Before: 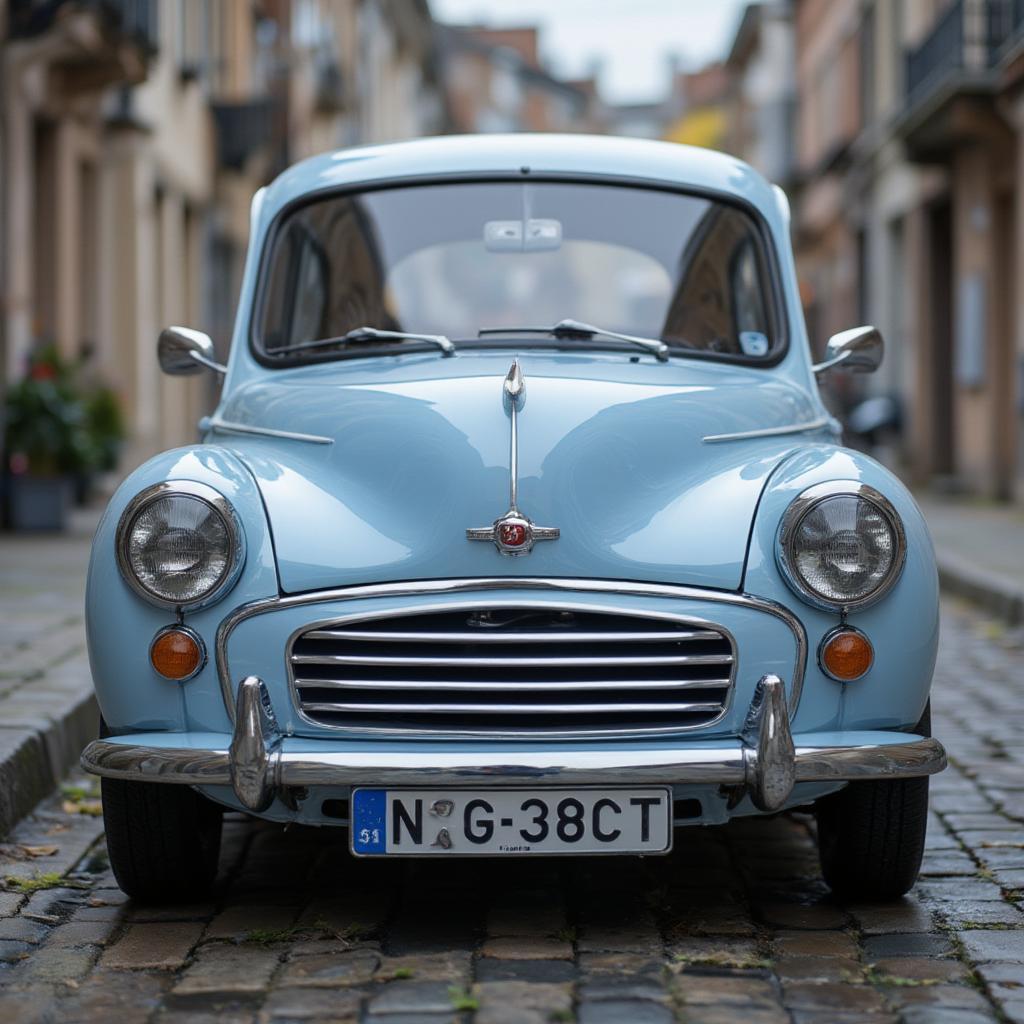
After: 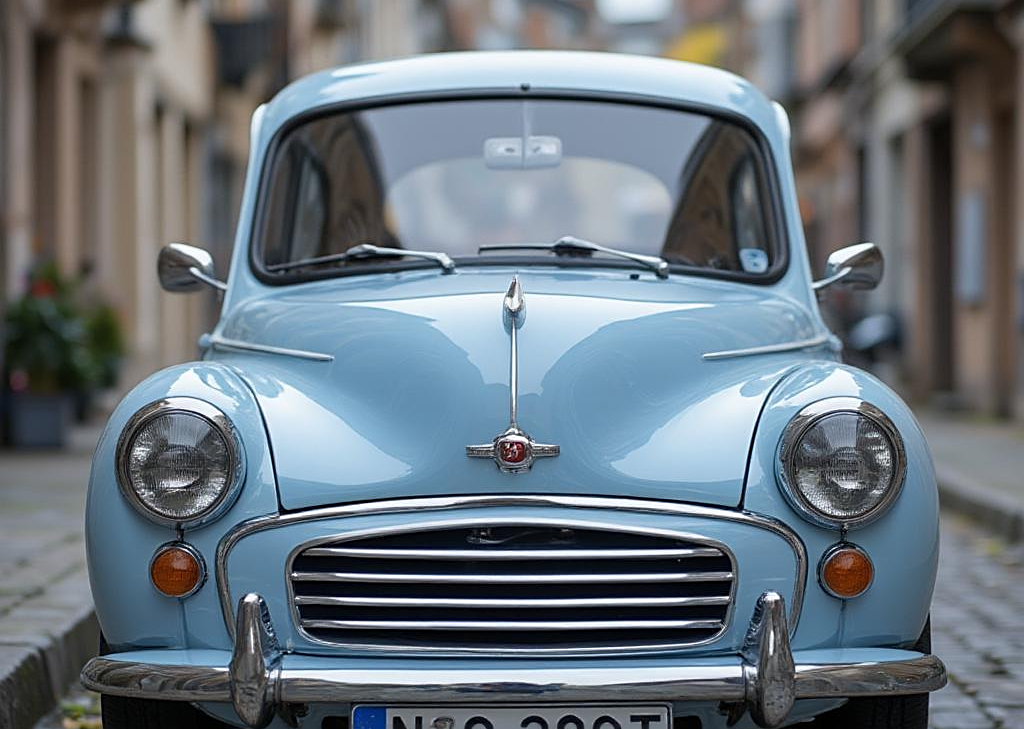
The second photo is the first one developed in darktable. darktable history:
crop and rotate: top 8.177%, bottom 20.547%
sharpen: on, module defaults
